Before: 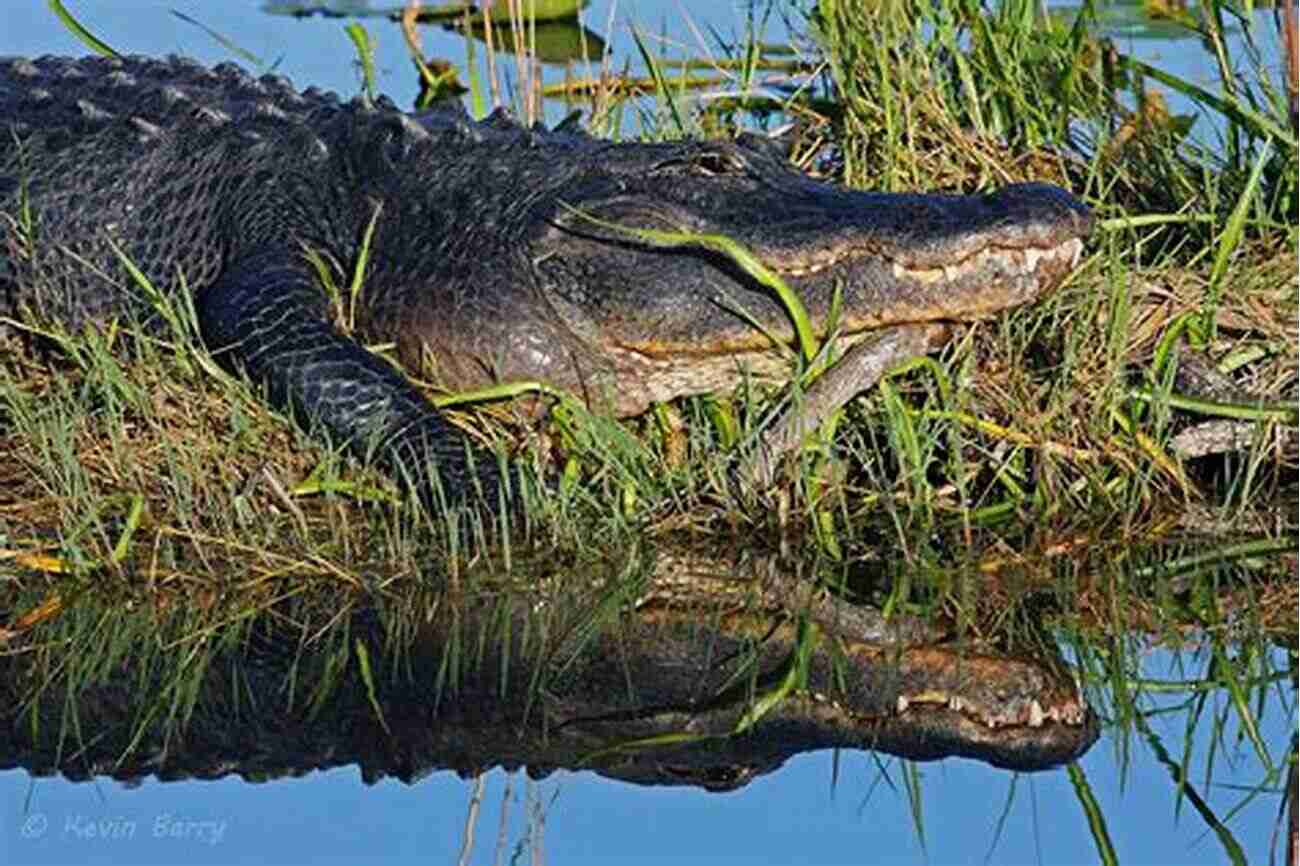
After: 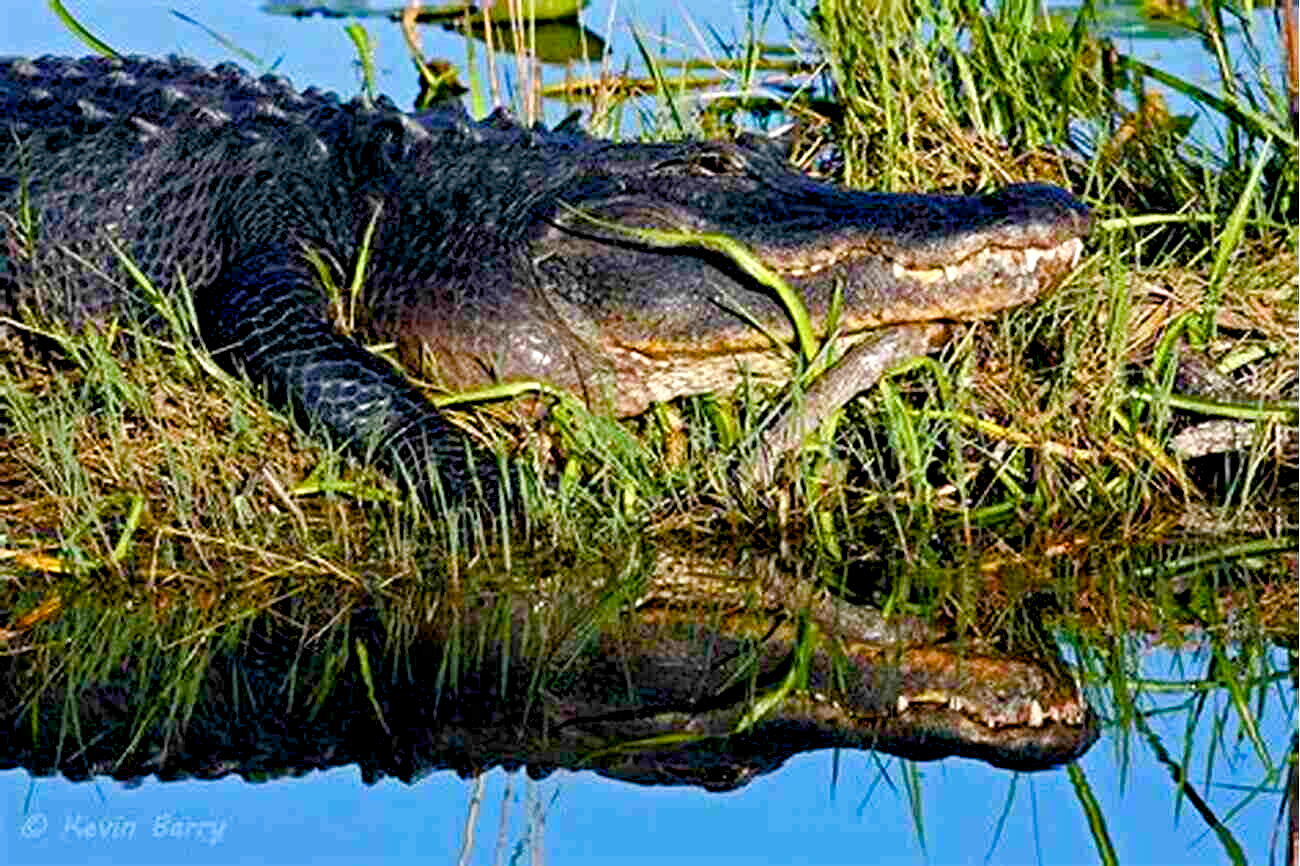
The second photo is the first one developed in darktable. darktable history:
color balance rgb: shadows lift › luminance -9.41%, highlights gain › luminance 17.6%, global offset › luminance -1.45%, perceptual saturation grading › highlights -17.77%, perceptual saturation grading › mid-tones 33.1%, perceptual saturation grading › shadows 50.52%, global vibrance 24.22%
exposure: exposure 0.3 EV, compensate highlight preservation false
